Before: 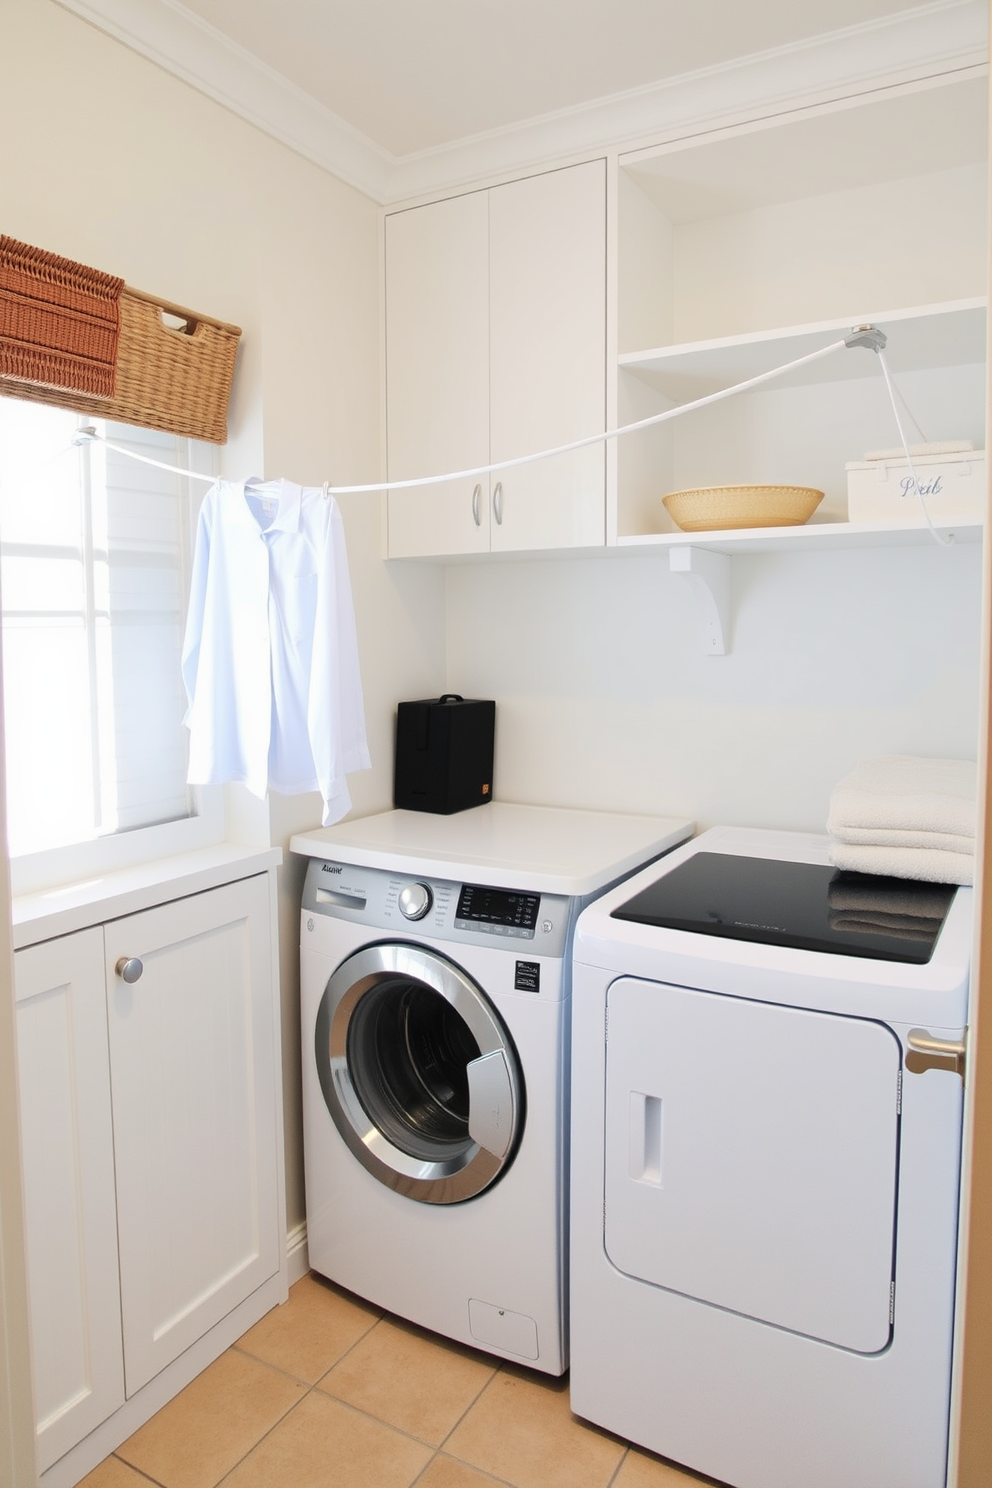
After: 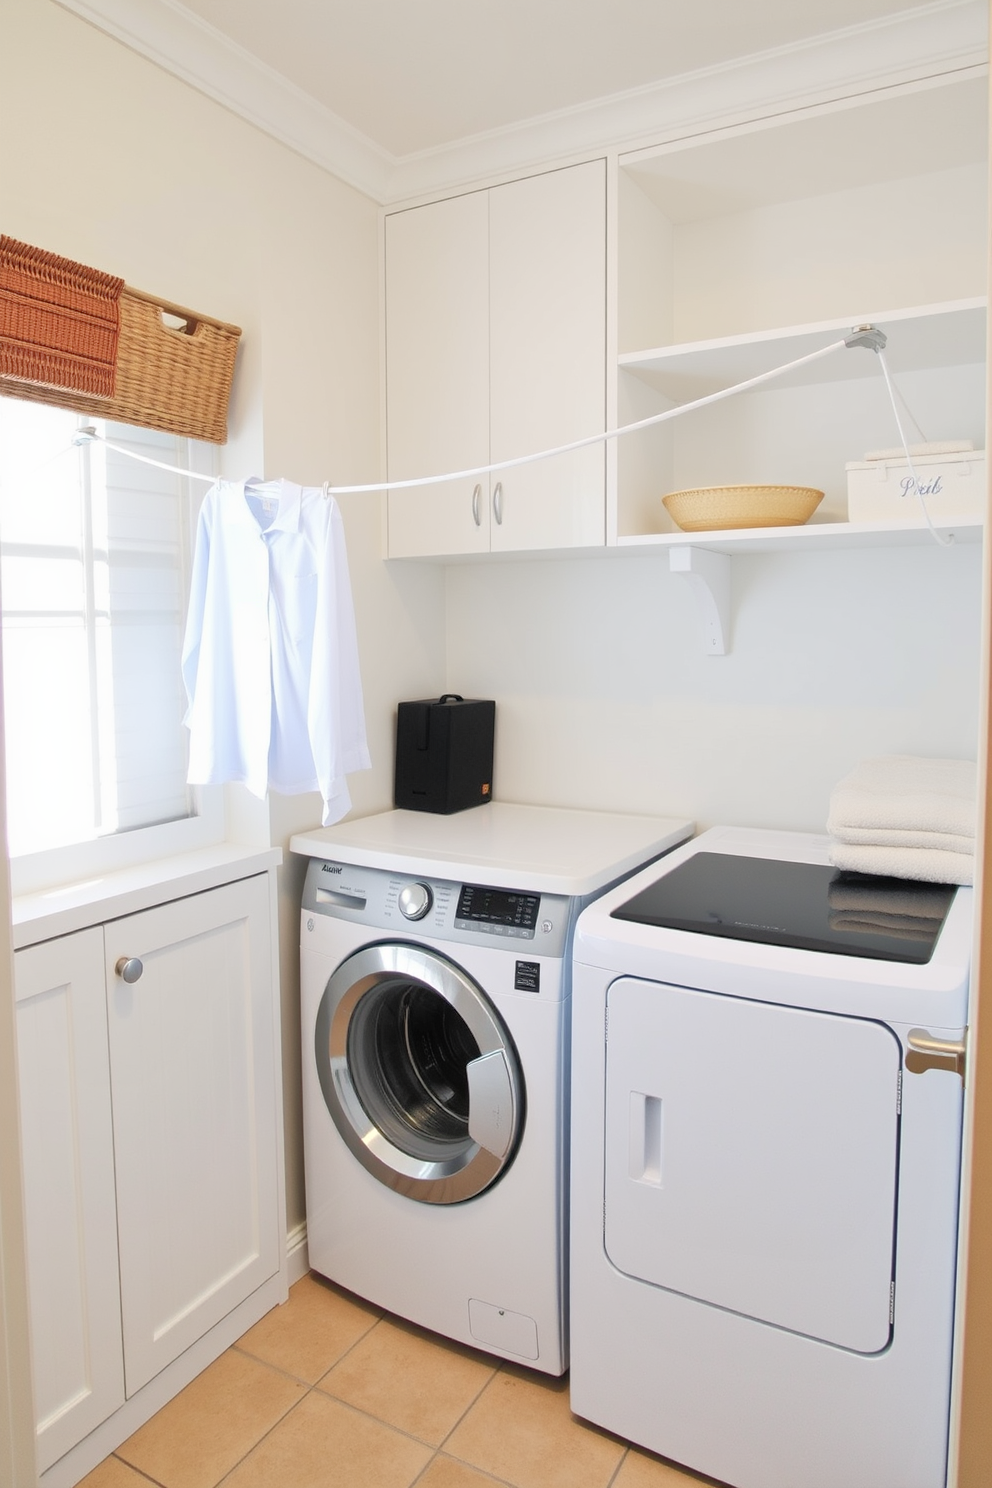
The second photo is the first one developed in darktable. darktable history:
tone equalizer: -7 EV 0.154 EV, -6 EV 0.633 EV, -5 EV 1.15 EV, -4 EV 1.33 EV, -3 EV 1.15 EV, -2 EV 0.6 EV, -1 EV 0.146 EV
